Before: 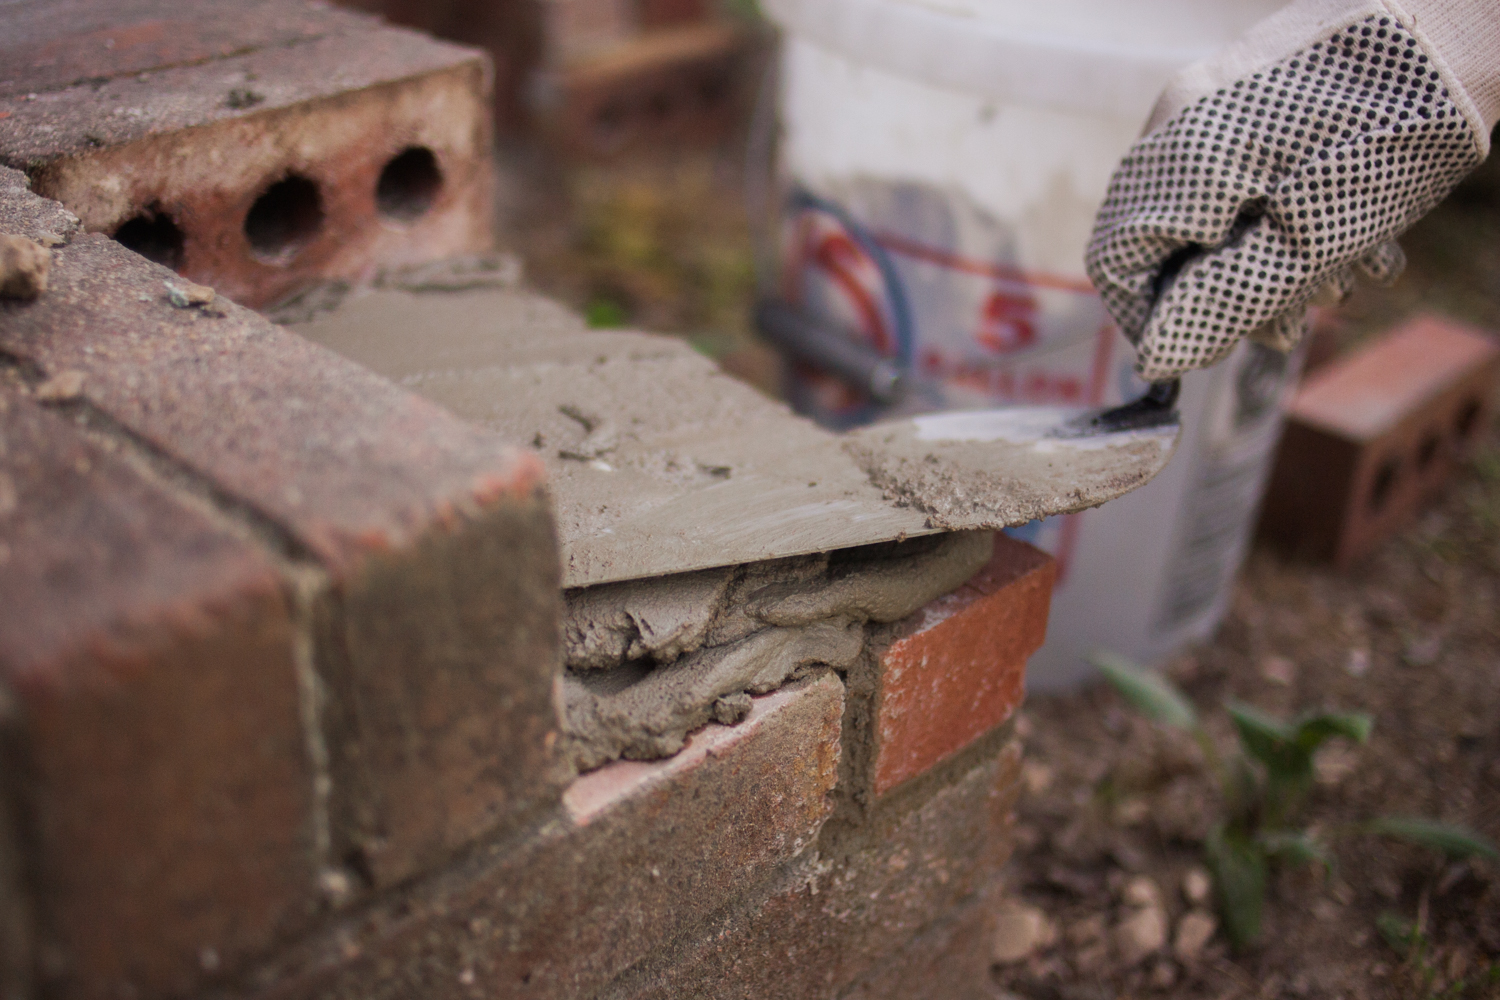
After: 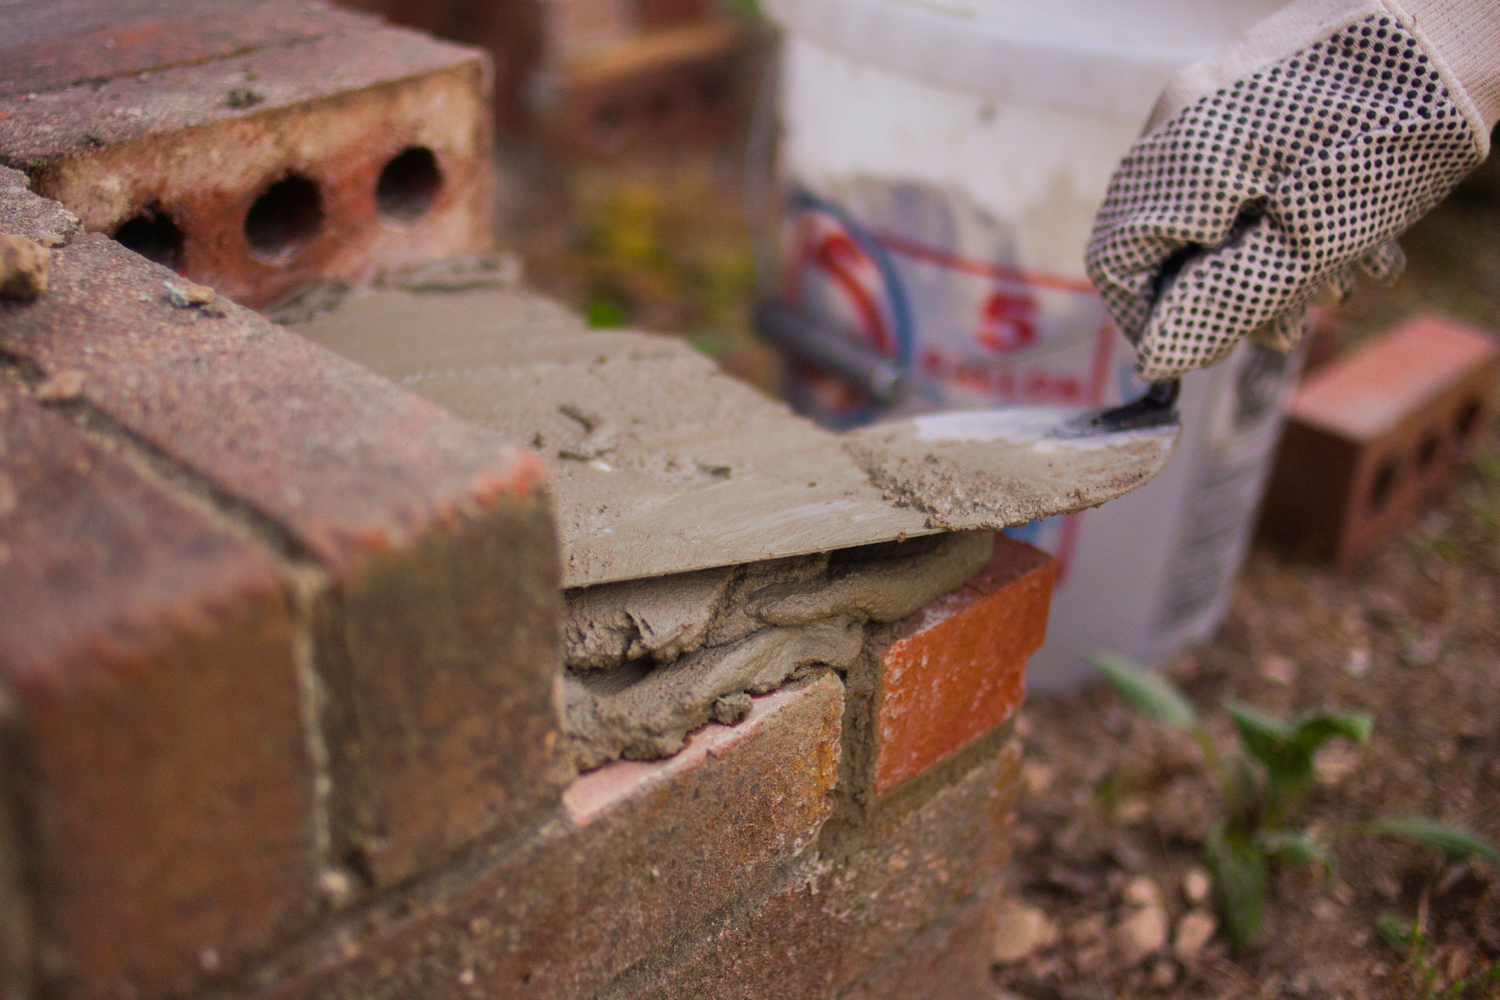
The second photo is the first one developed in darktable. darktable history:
color balance rgb: perceptual saturation grading › global saturation 30%, global vibrance 20%
shadows and highlights: soften with gaussian
